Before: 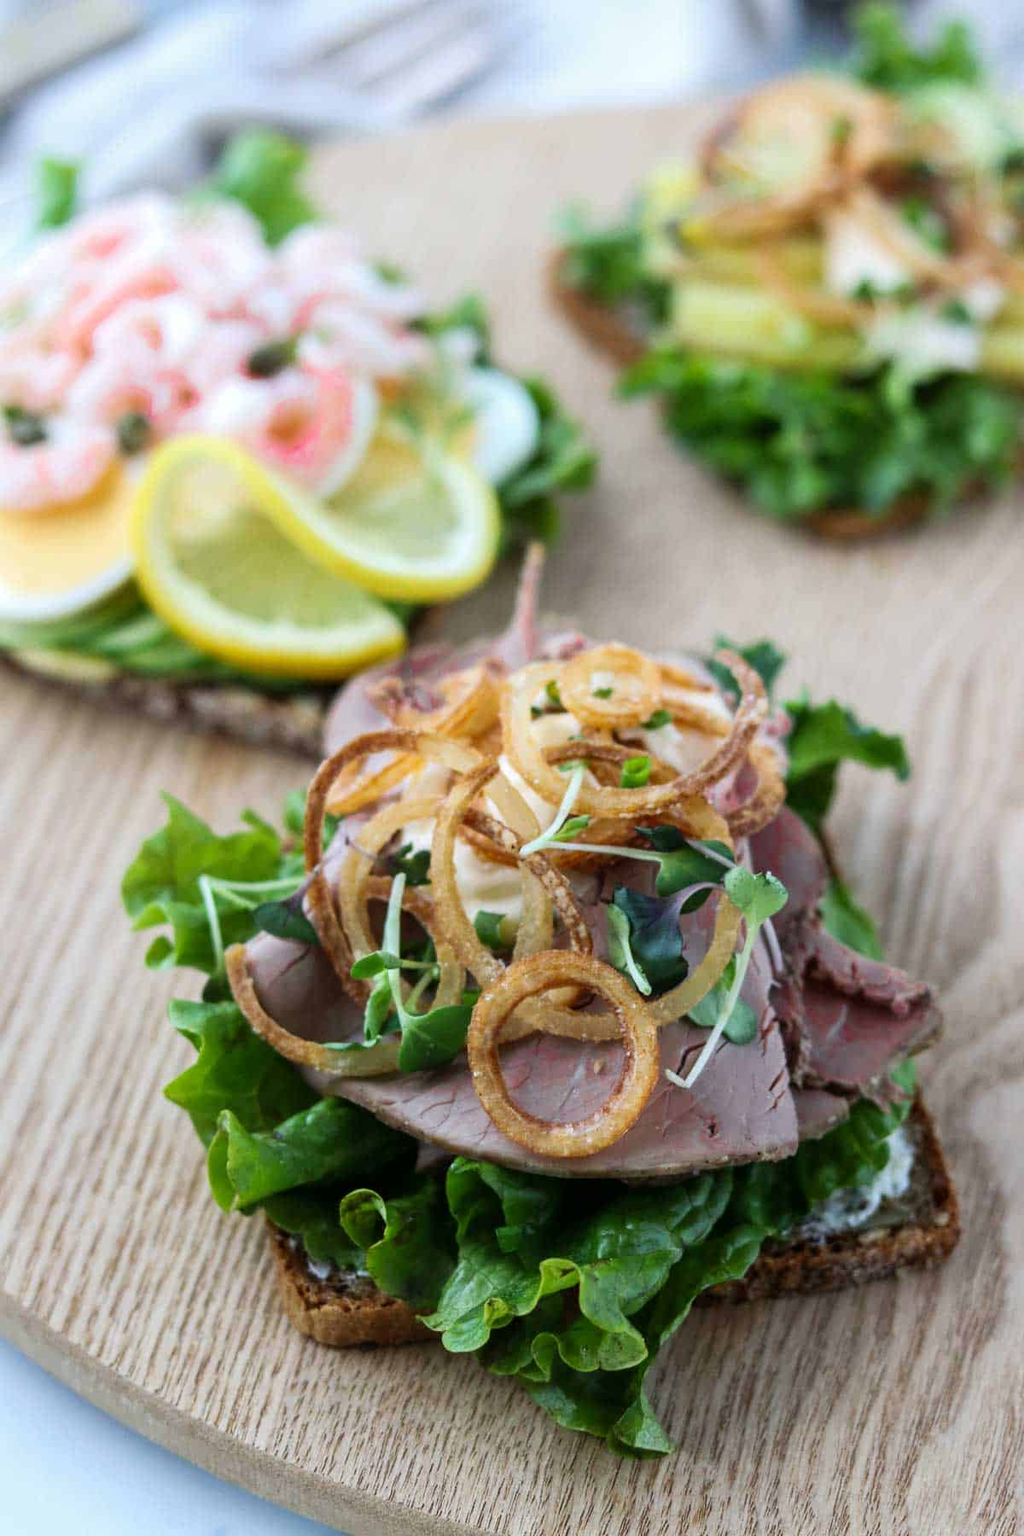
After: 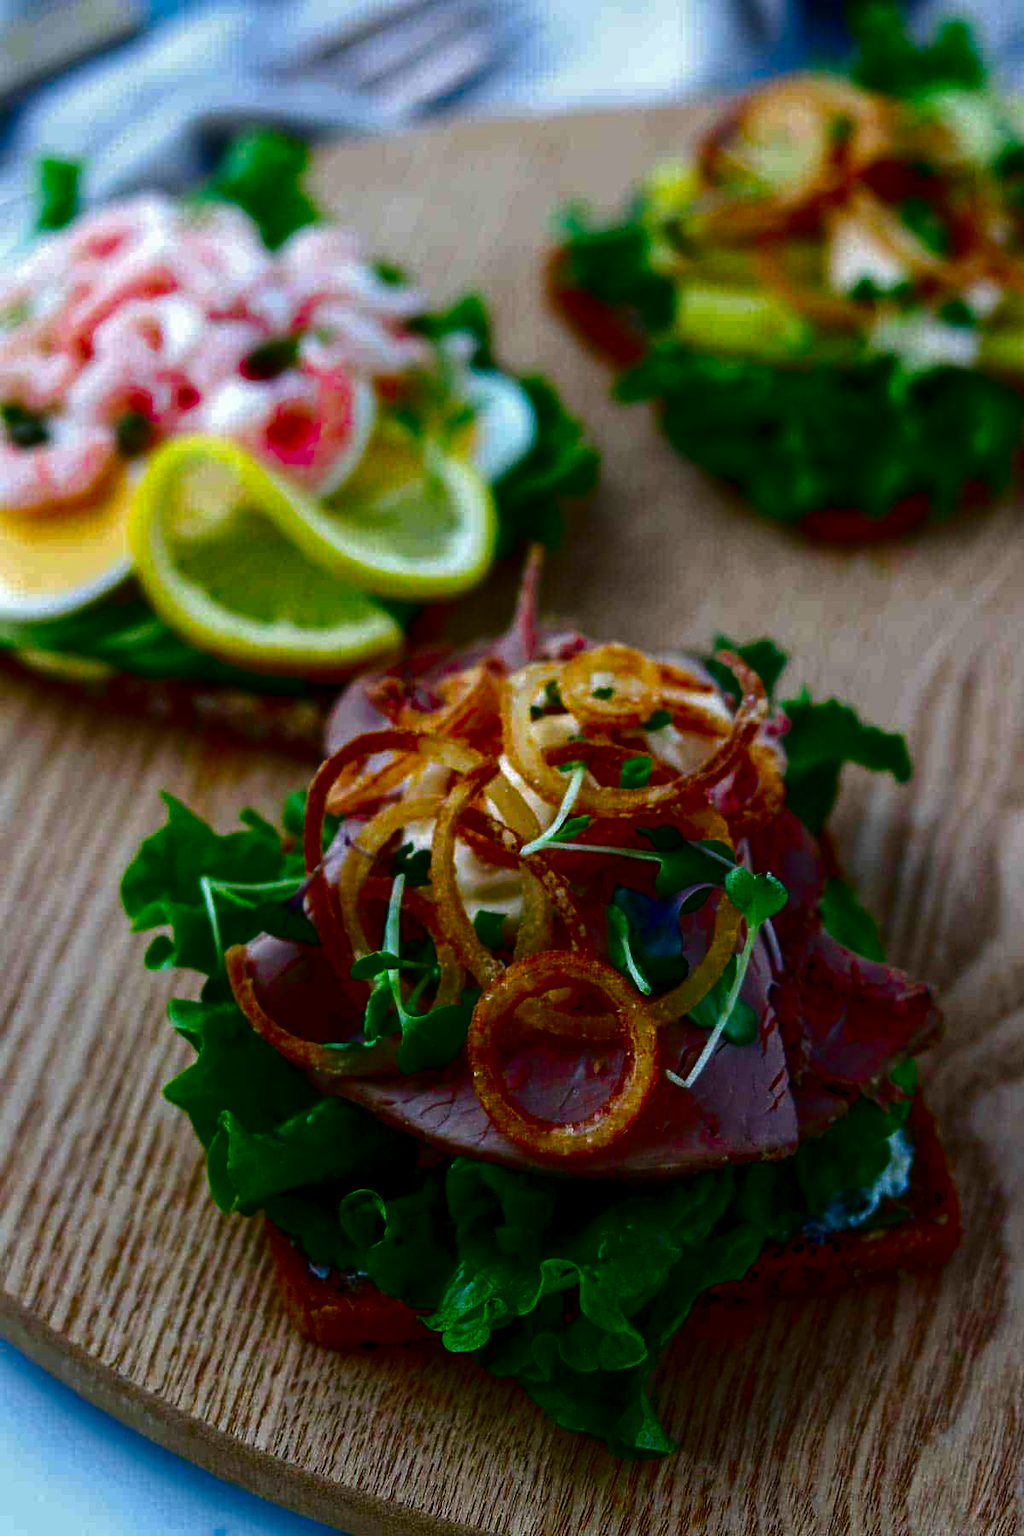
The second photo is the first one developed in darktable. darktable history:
contrast brightness saturation: brightness -0.998, saturation 1
levels: levels [0, 0.498, 0.996]
